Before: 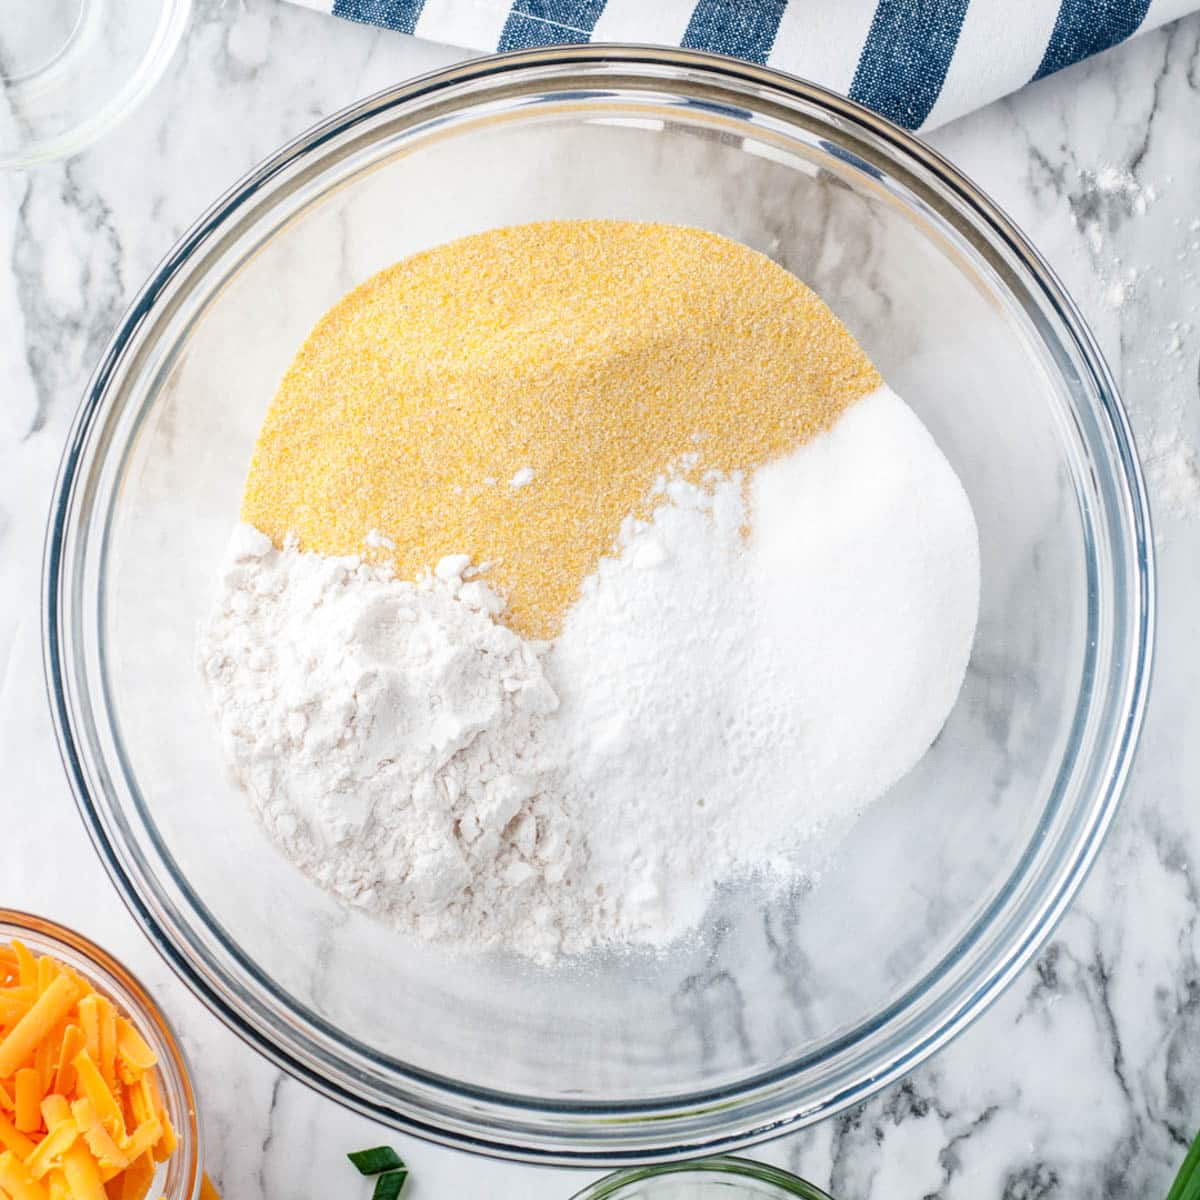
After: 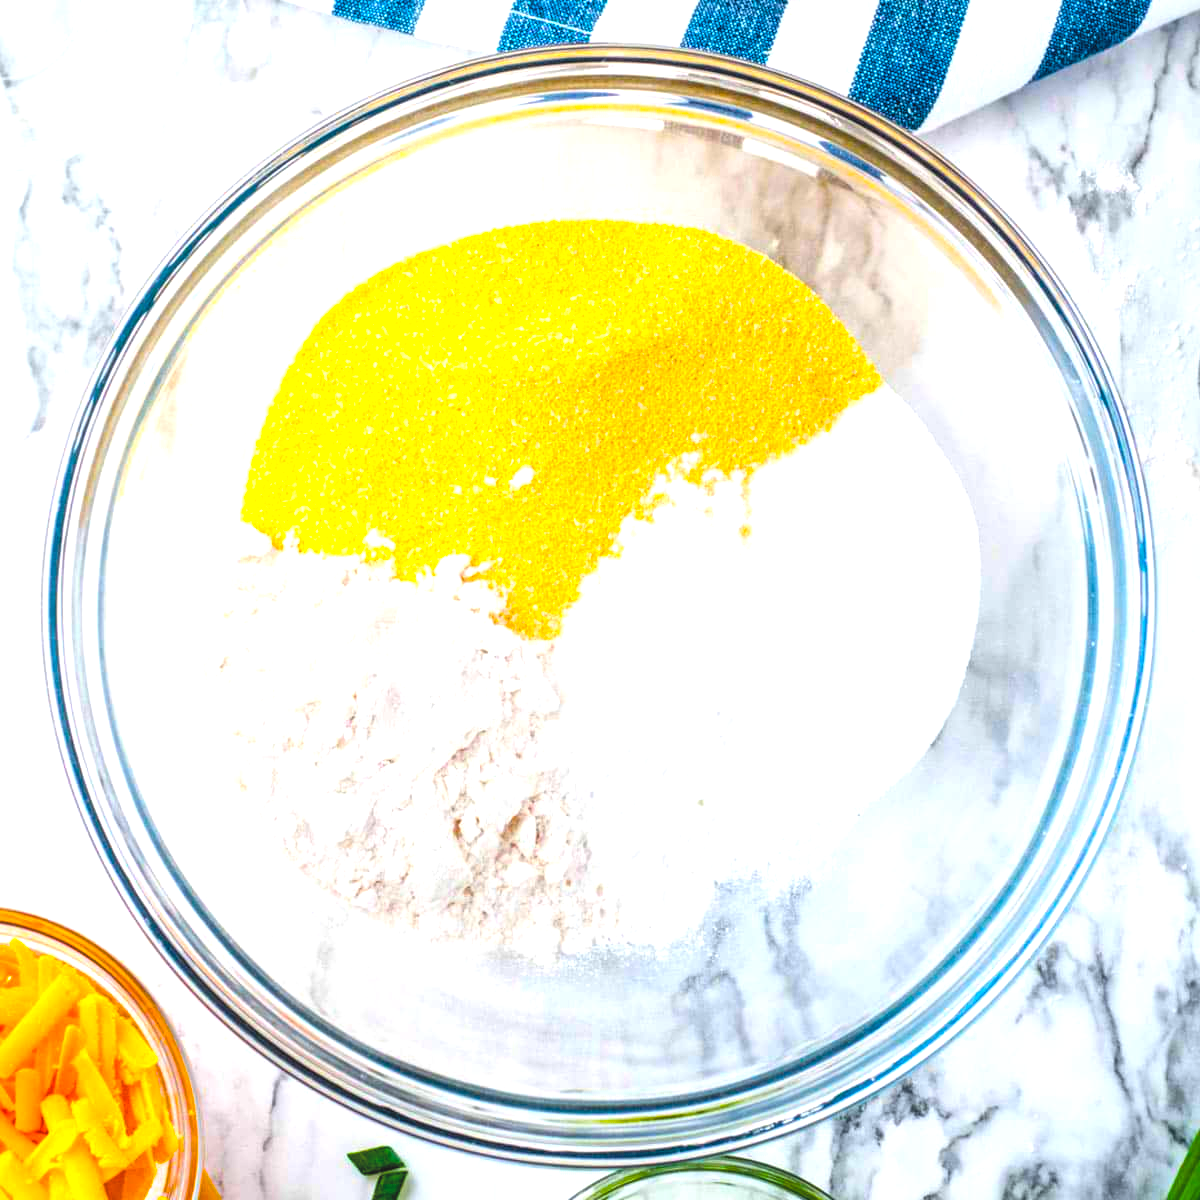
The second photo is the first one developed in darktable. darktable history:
color balance rgb: linear chroma grading › shadows -40%, linear chroma grading › highlights 40%, linear chroma grading › global chroma 45%, linear chroma grading › mid-tones -30%, perceptual saturation grading › global saturation 55%, perceptual saturation grading › highlights -50%, perceptual saturation grading › mid-tones 40%, perceptual saturation grading › shadows 30%, perceptual brilliance grading › global brilliance 20%, perceptual brilliance grading › shadows -40%, global vibrance 35%
contrast brightness saturation: brightness 0.15
local contrast: detail 110%
